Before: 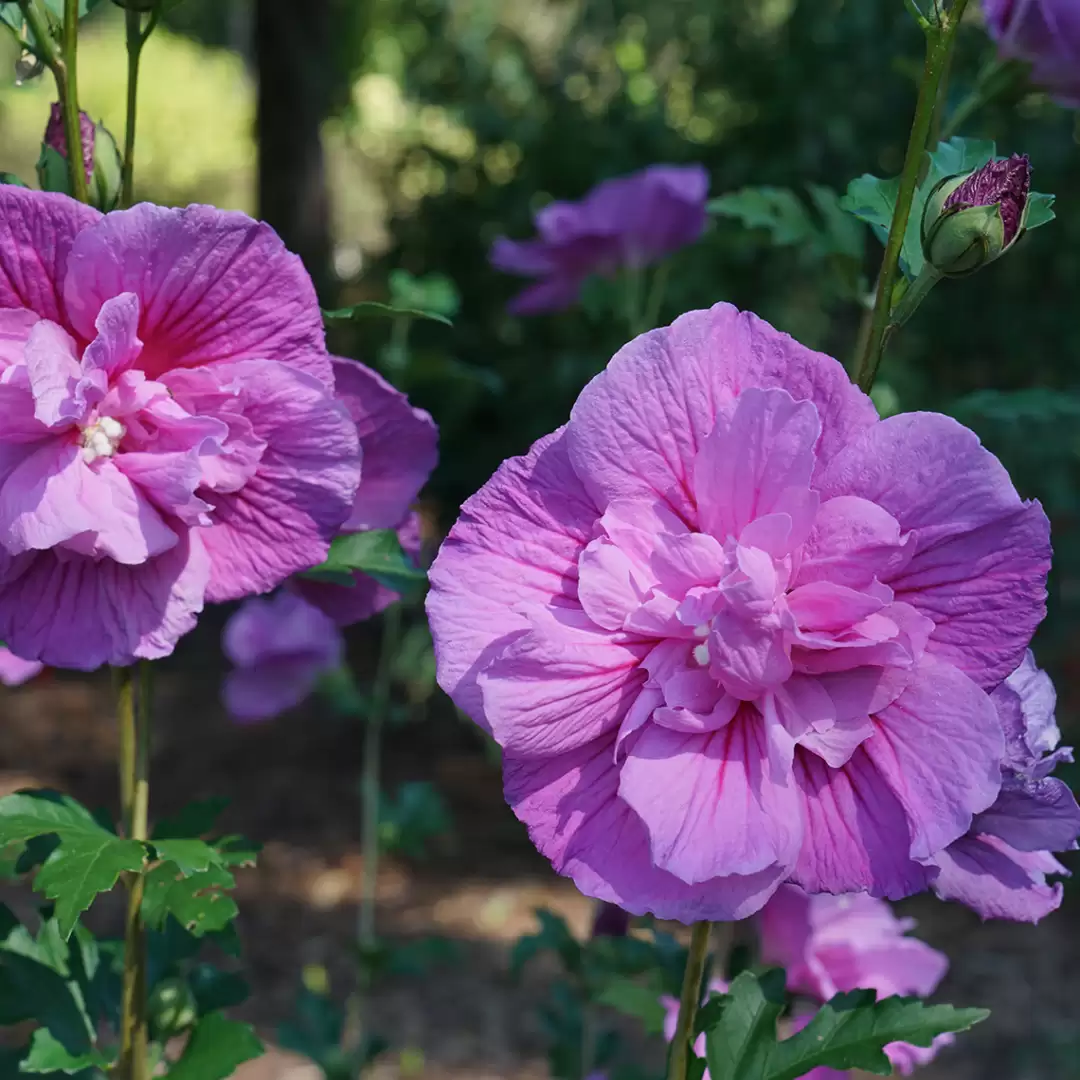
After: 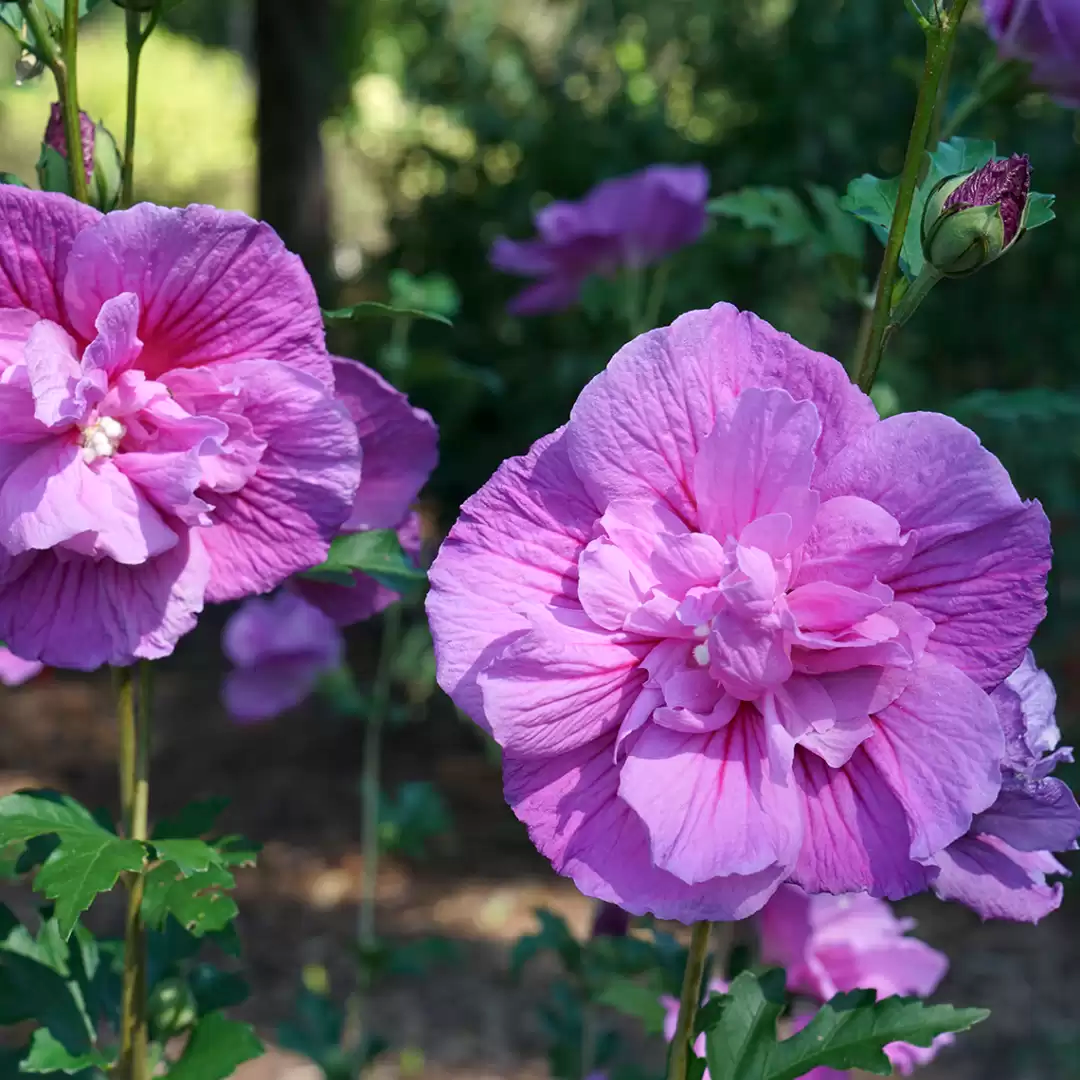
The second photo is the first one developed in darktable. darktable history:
exposure: black level correction 0.001, exposure 0.298 EV, compensate highlight preservation false
shadows and highlights: shadows -24.27, highlights 48.47, soften with gaussian
